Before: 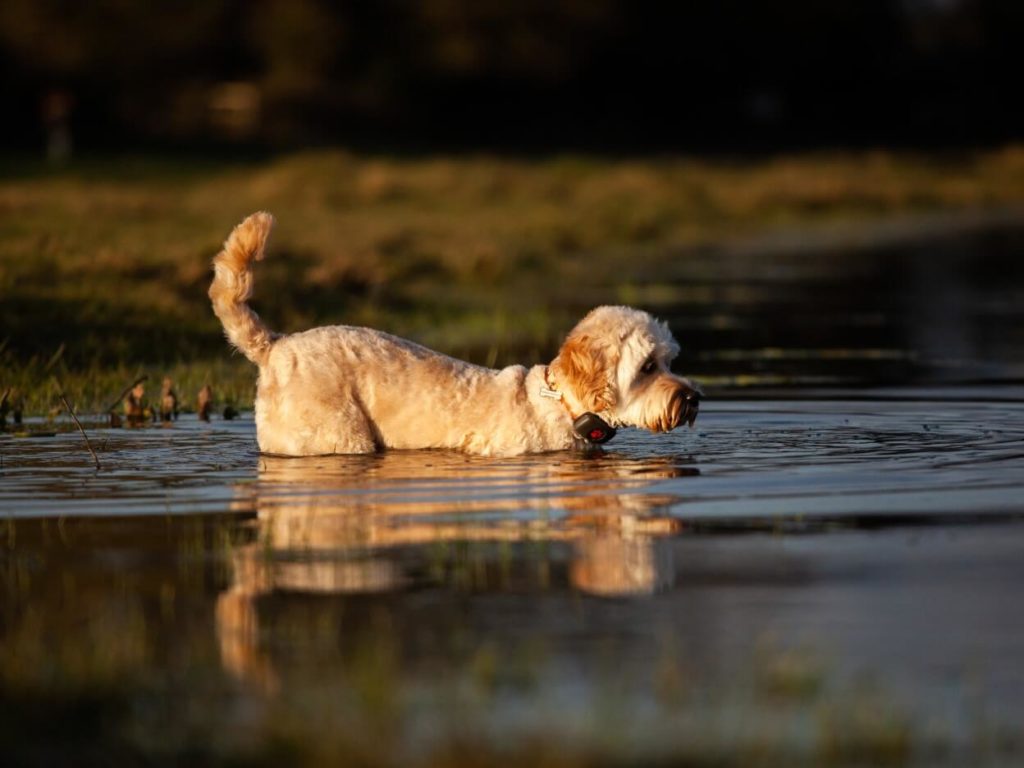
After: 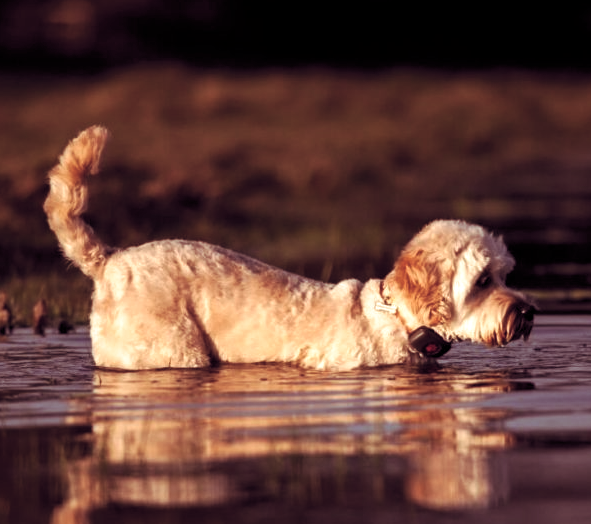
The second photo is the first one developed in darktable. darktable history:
split-toning: on, module defaults
crop: left 16.202%, top 11.208%, right 26.045%, bottom 20.557%
color balance rgb: highlights gain › chroma 2.94%, highlights gain › hue 60.57°, global offset › chroma 0.25%, global offset › hue 256.52°, perceptual saturation grading › global saturation 20%, perceptual saturation grading › highlights -50%, perceptual saturation grading › shadows 30%, contrast 15%
